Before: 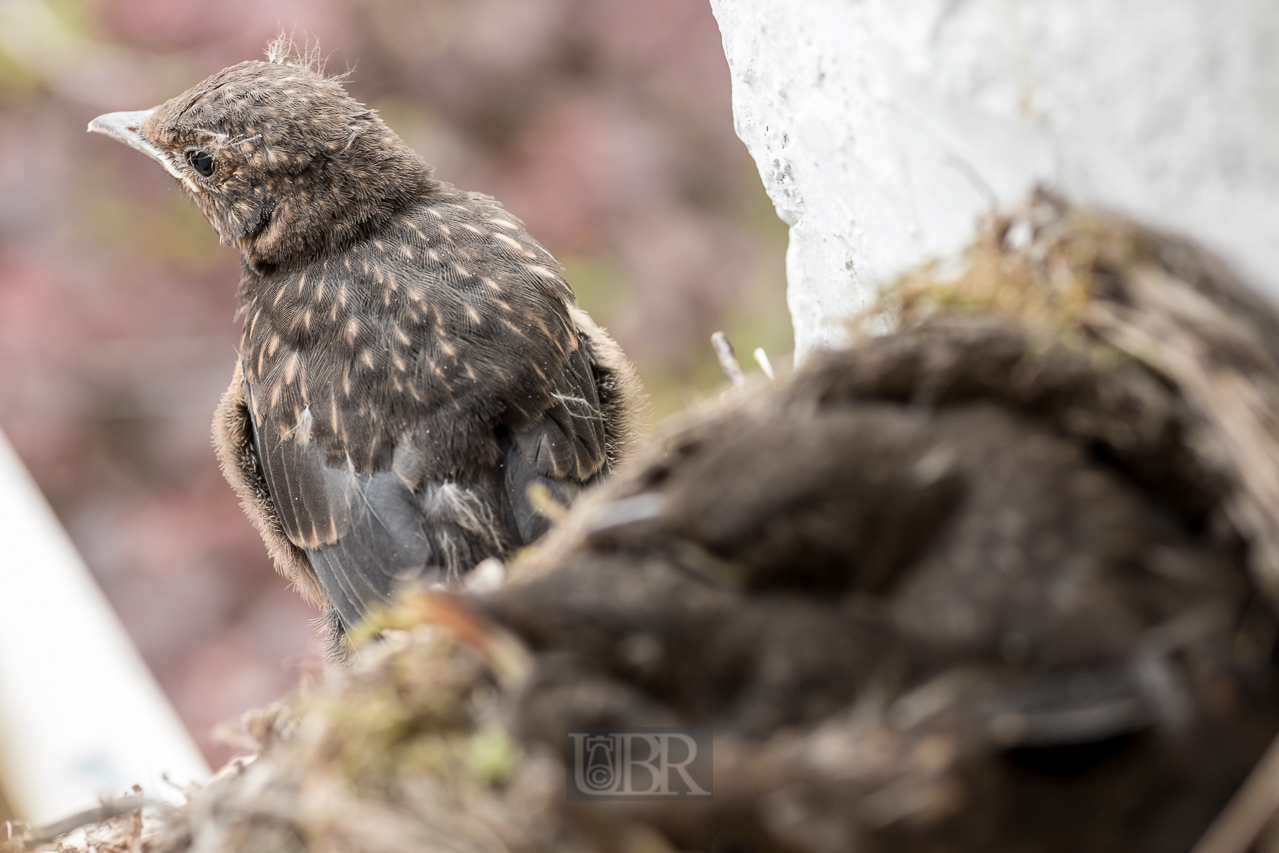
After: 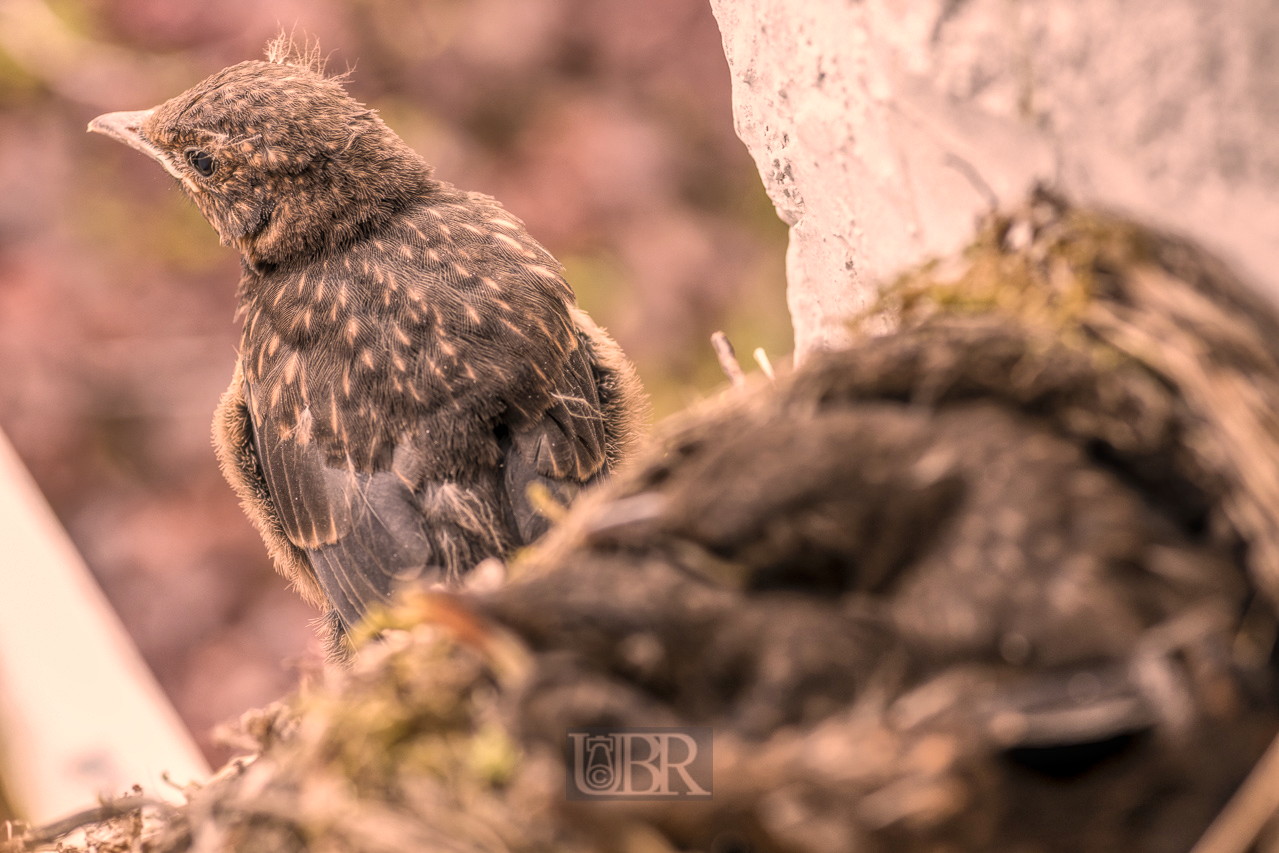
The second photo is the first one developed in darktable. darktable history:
color correction: highlights a* 21.16, highlights b* 19.61
local contrast: highlights 66%, shadows 33%, detail 166%, midtone range 0.2
shadows and highlights: shadows 60, highlights -60.23, soften with gaussian
